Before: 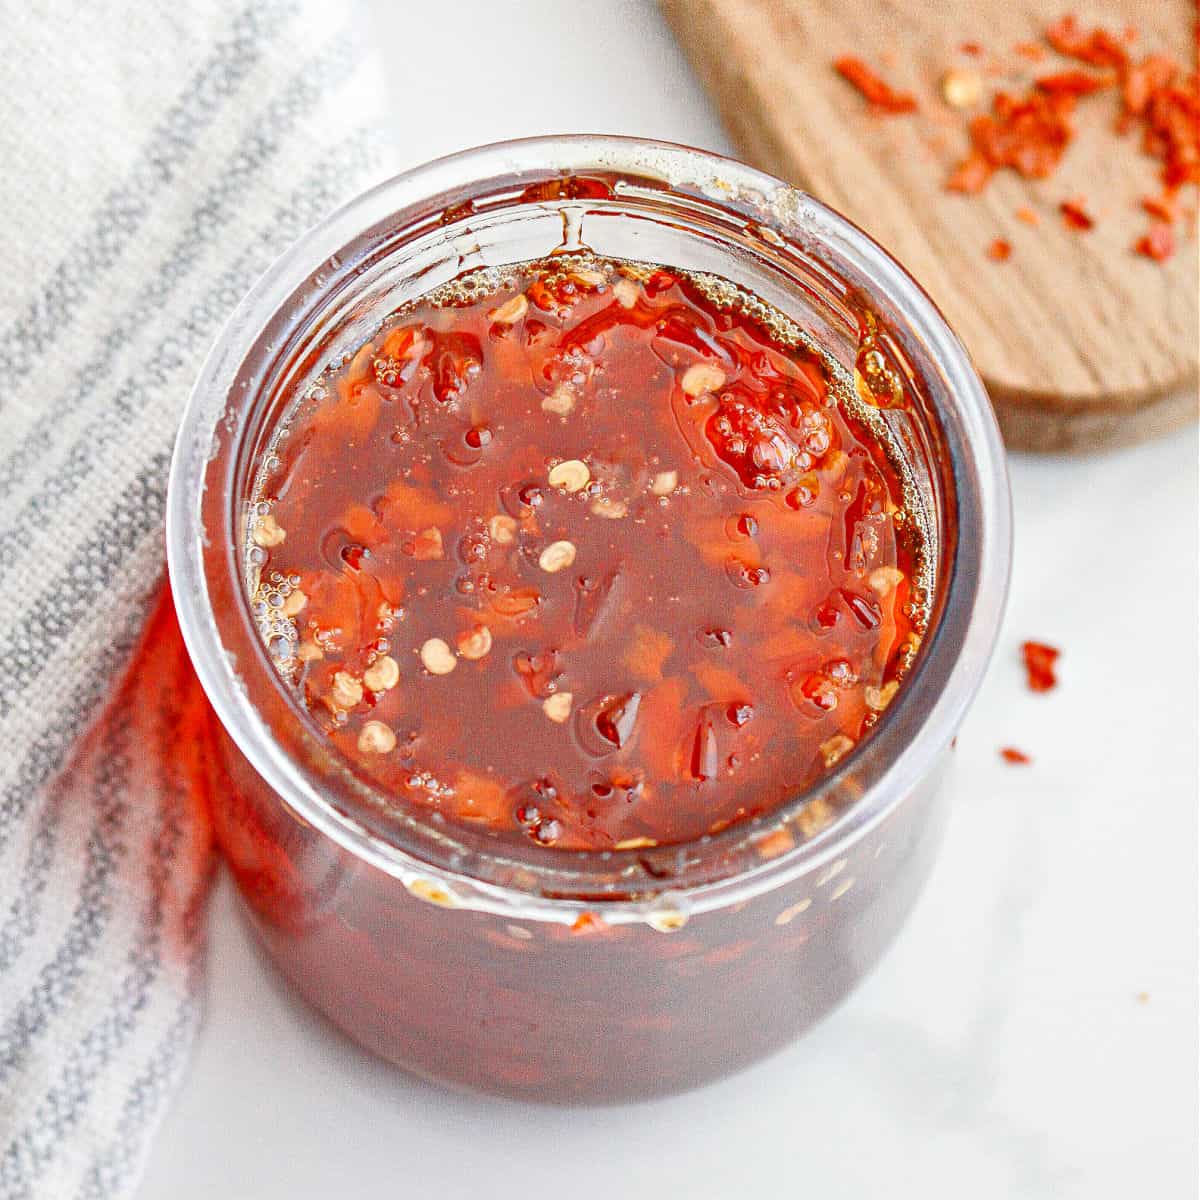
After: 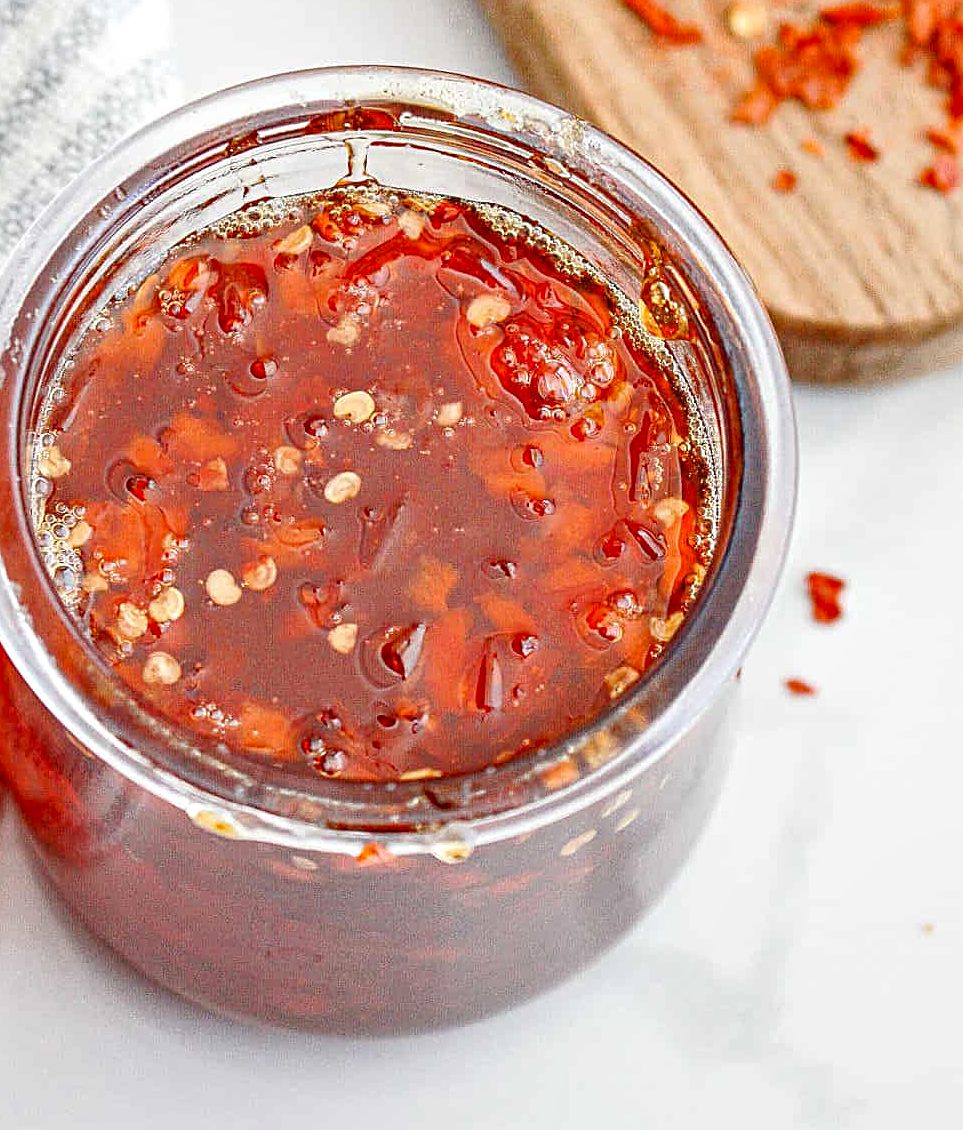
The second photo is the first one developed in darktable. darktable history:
sharpen: on, module defaults
haze removal: compatibility mode true, adaptive false
crop and rotate: left 17.959%, top 5.771%, right 1.742%
local contrast: highlights 100%, shadows 100%, detail 120%, midtone range 0.2
